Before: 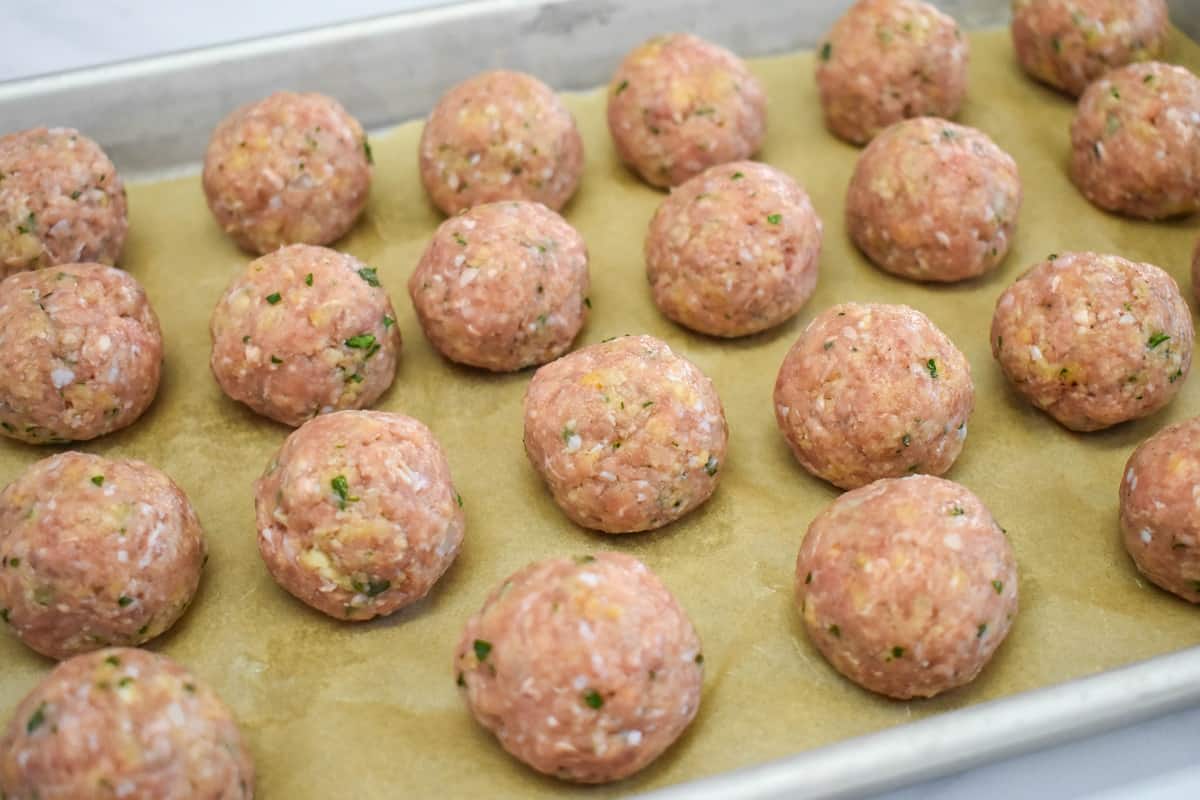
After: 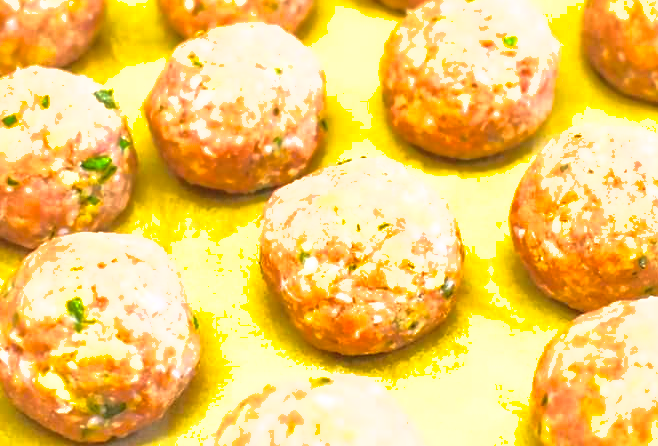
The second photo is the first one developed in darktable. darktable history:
shadows and highlights: on, module defaults
crop and rotate: left 22.033%, top 22.266%, right 23.118%, bottom 21.971%
exposure: black level correction 0, exposure 1.281 EV, compensate exposure bias true, compensate highlight preservation false
tone curve: curves: ch0 [(0, 0) (0.003, 0.003) (0.011, 0.012) (0.025, 0.026) (0.044, 0.046) (0.069, 0.072) (0.1, 0.104) (0.136, 0.141) (0.177, 0.185) (0.224, 0.234) (0.277, 0.289) (0.335, 0.349) (0.399, 0.415) (0.468, 0.488) (0.543, 0.566) (0.623, 0.649) (0.709, 0.739) (0.801, 0.834) (0.898, 0.923) (1, 1)], color space Lab, independent channels, preserve colors none
color balance rgb: shadows lift › hue 86.05°, linear chroma grading › shadows -29.557%, linear chroma grading › global chroma 35.602%, perceptual saturation grading › global saturation 9.691%
